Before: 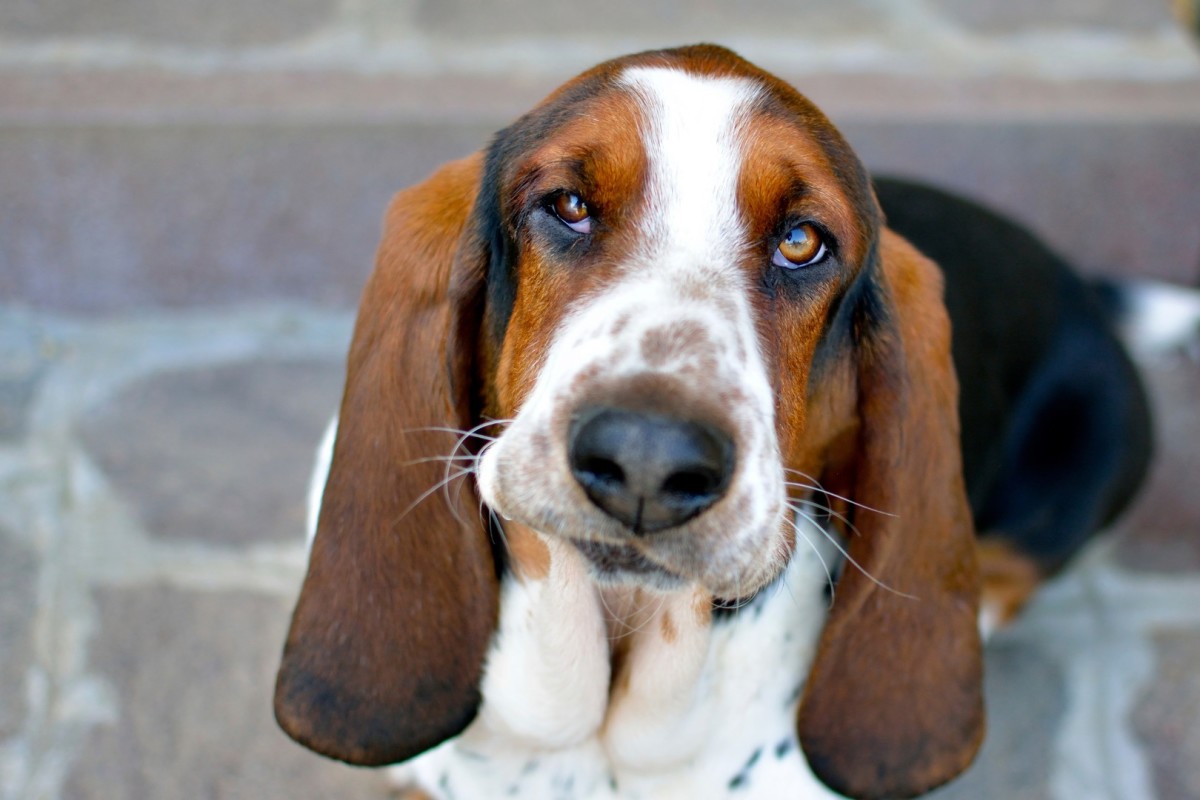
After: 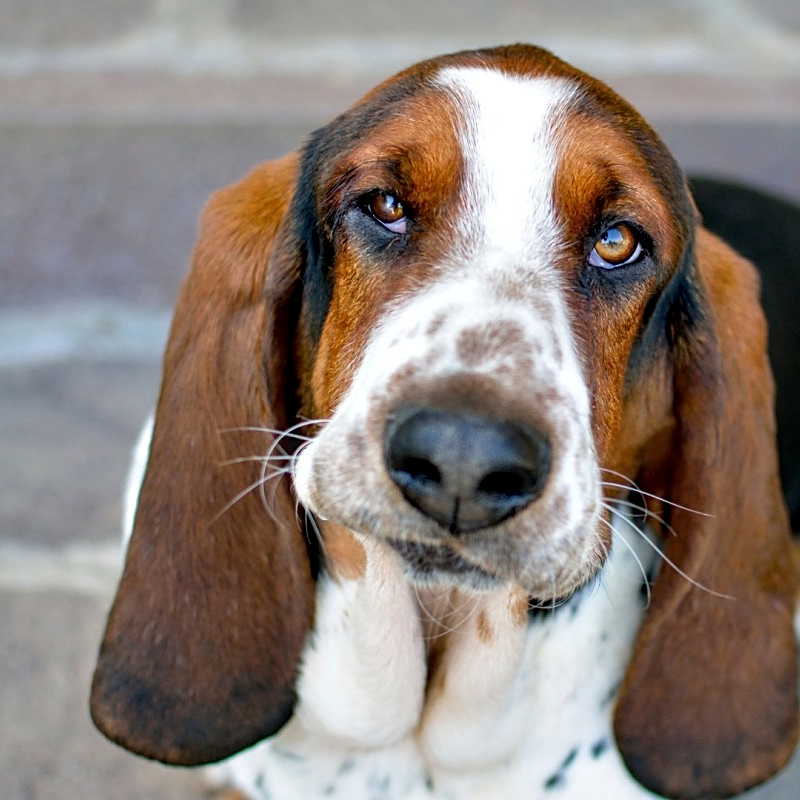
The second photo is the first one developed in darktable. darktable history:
local contrast: on, module defaults
sharpen: on, module defaults
crop: left 15.394%, right 17.865%
